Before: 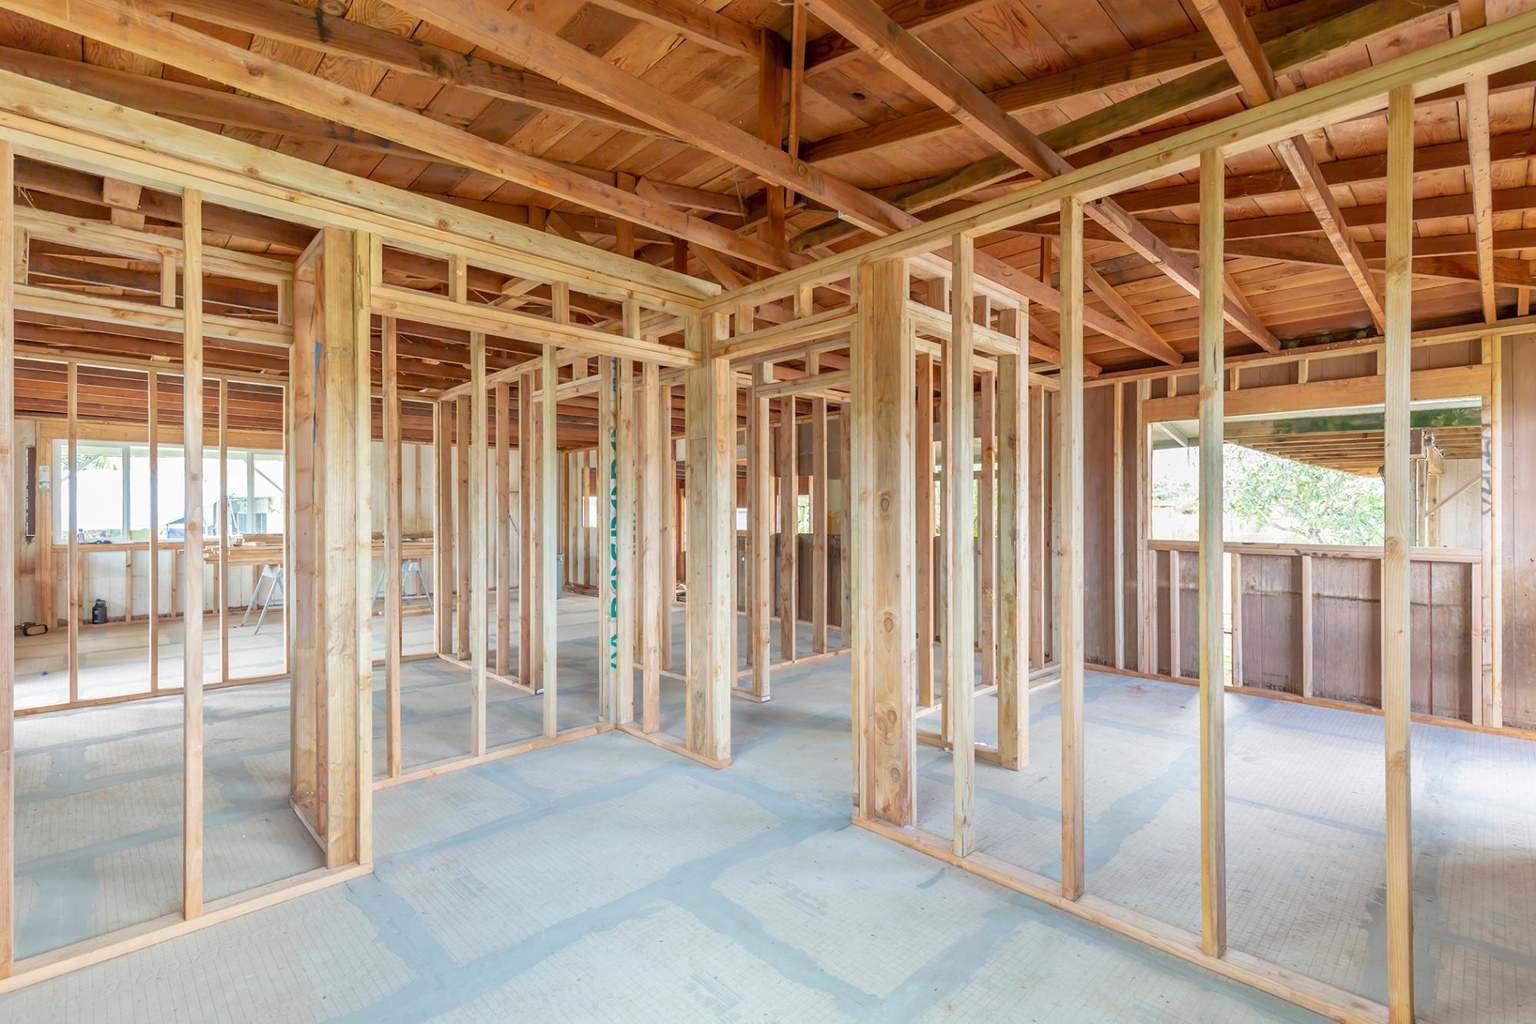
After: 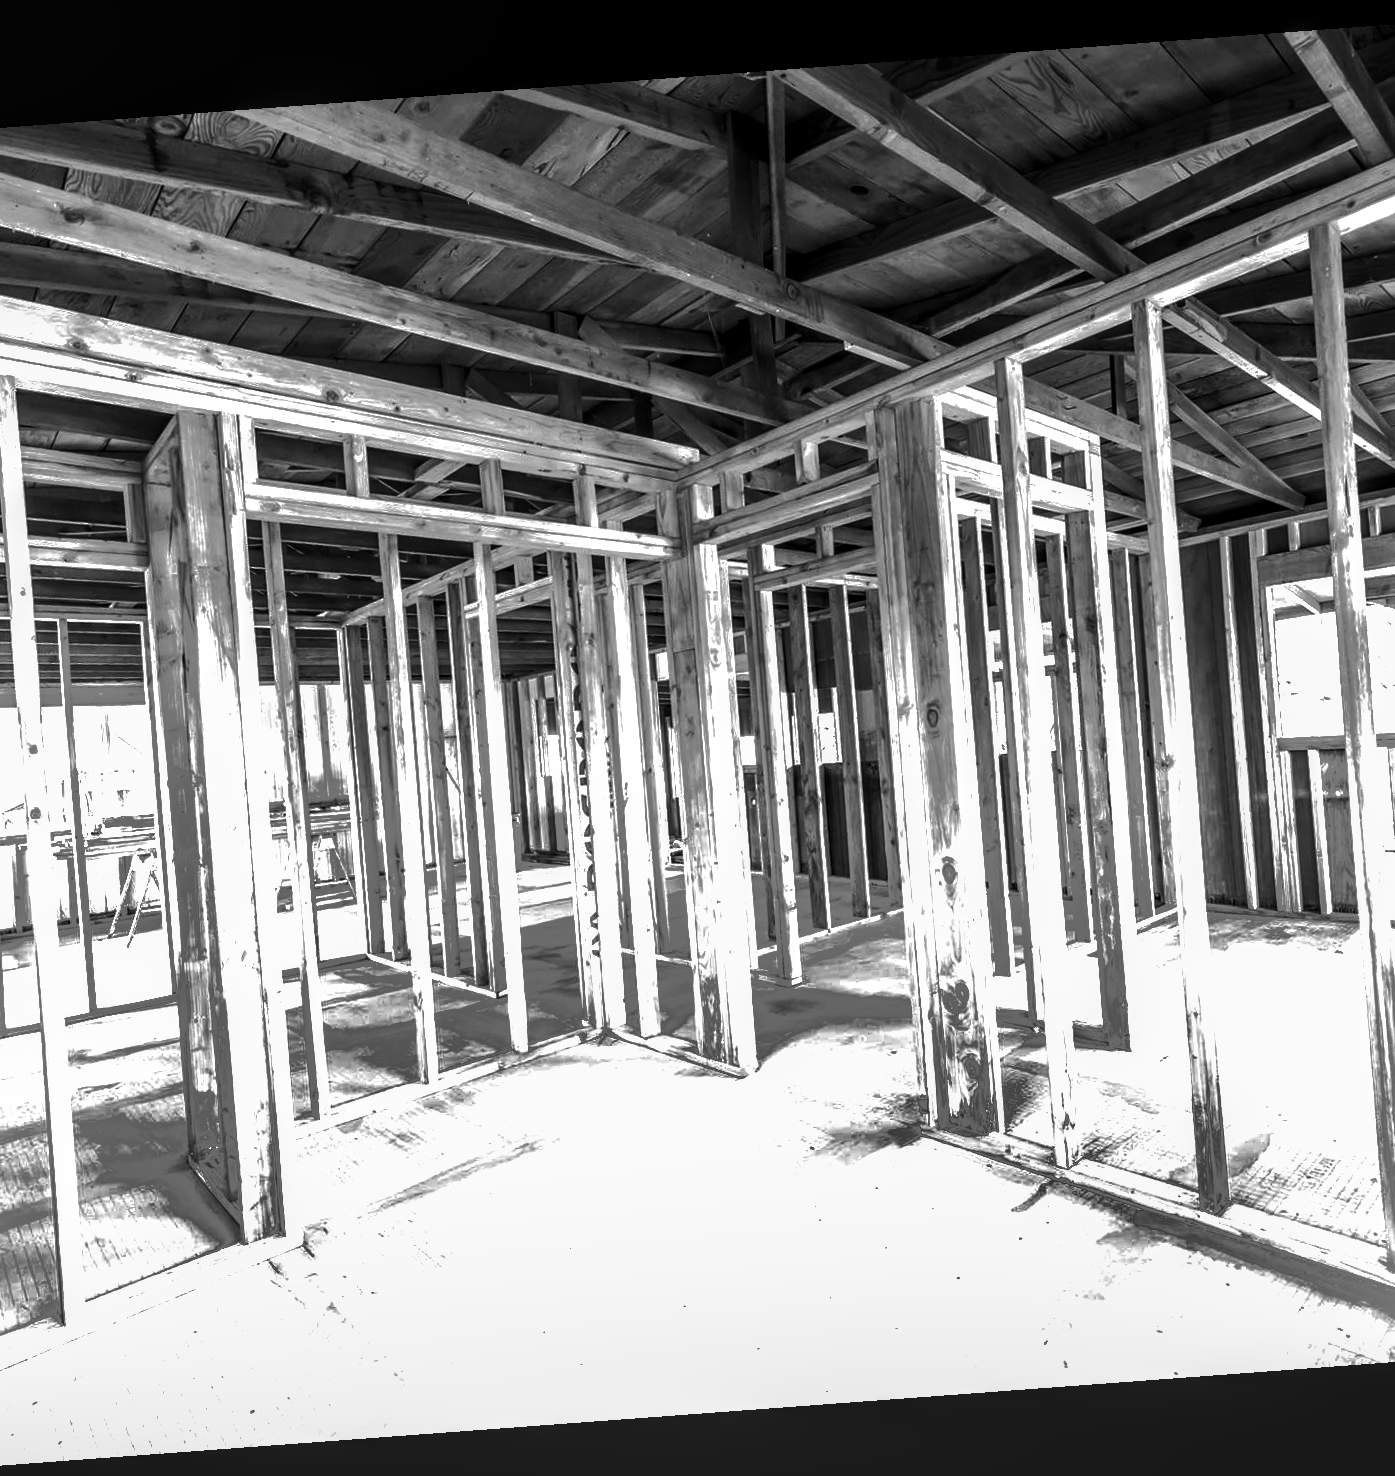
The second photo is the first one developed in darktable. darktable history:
contrast brightness saturation: contrast 0.02, brightness -1, saturation -1
white balance: red 0.926, green 1.003, blue 1.133
rotate and perspective: rotation -4.25°, automatic cropping off
local contrast: on, module defaults
tone equalizer: on, module defaults
crop and rotate: left 12.673%, right 20.66%
shadows and highlights: shadows 25, highlights -70
exposure: black level correction 0, exposure 1.1 EV, compensate exposure bias true, compensate highlight preservation false
